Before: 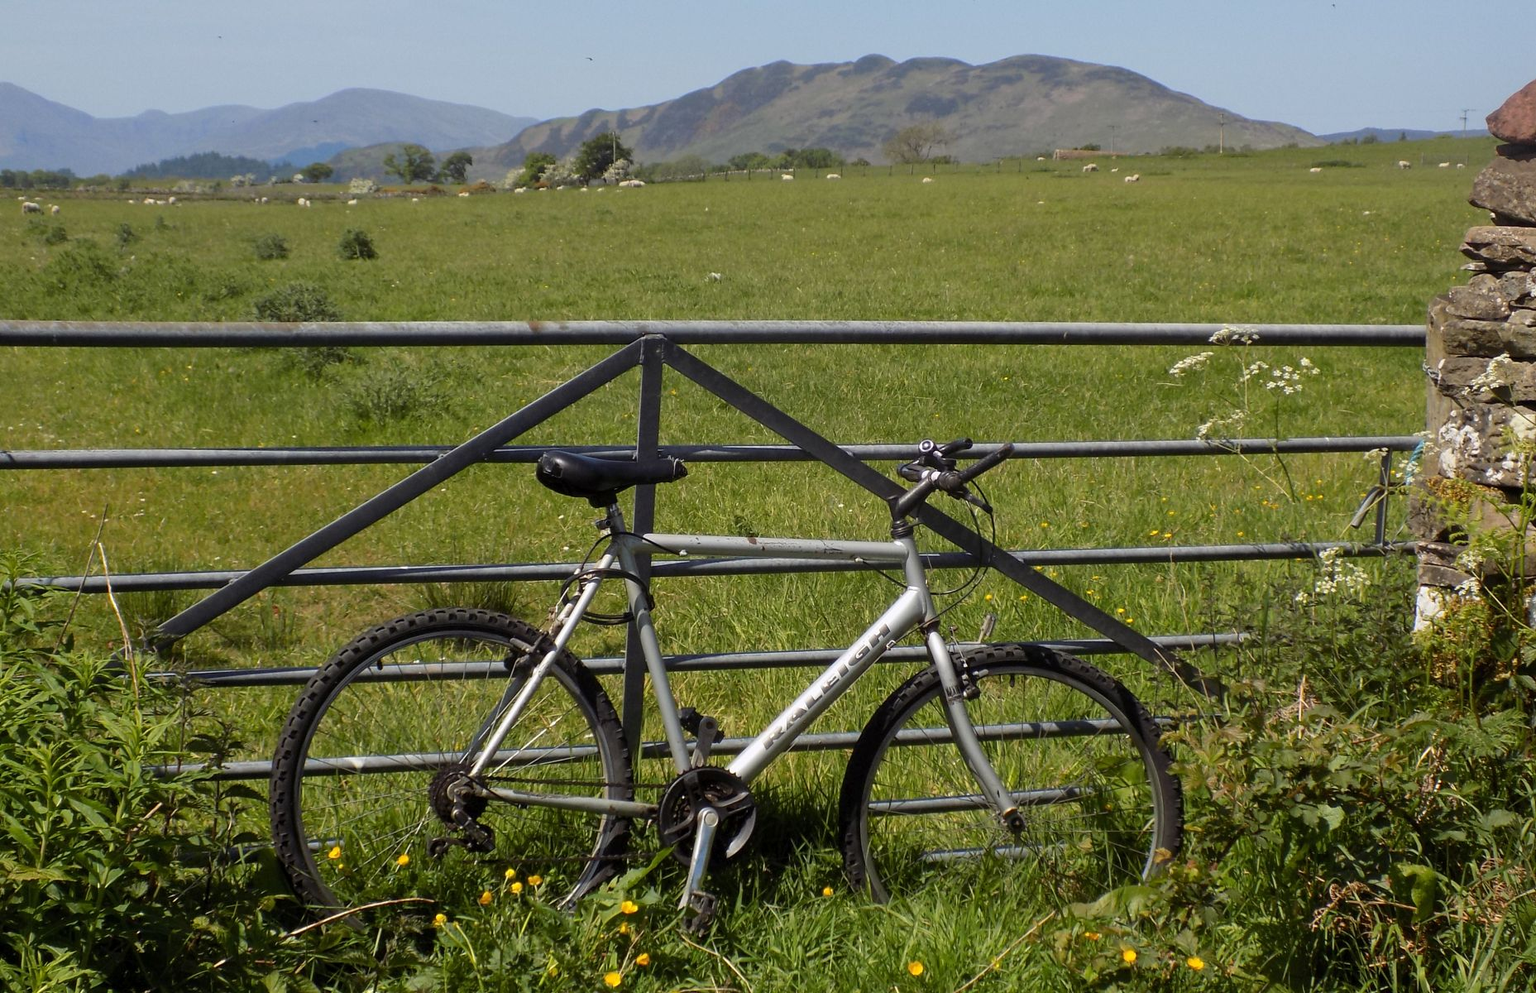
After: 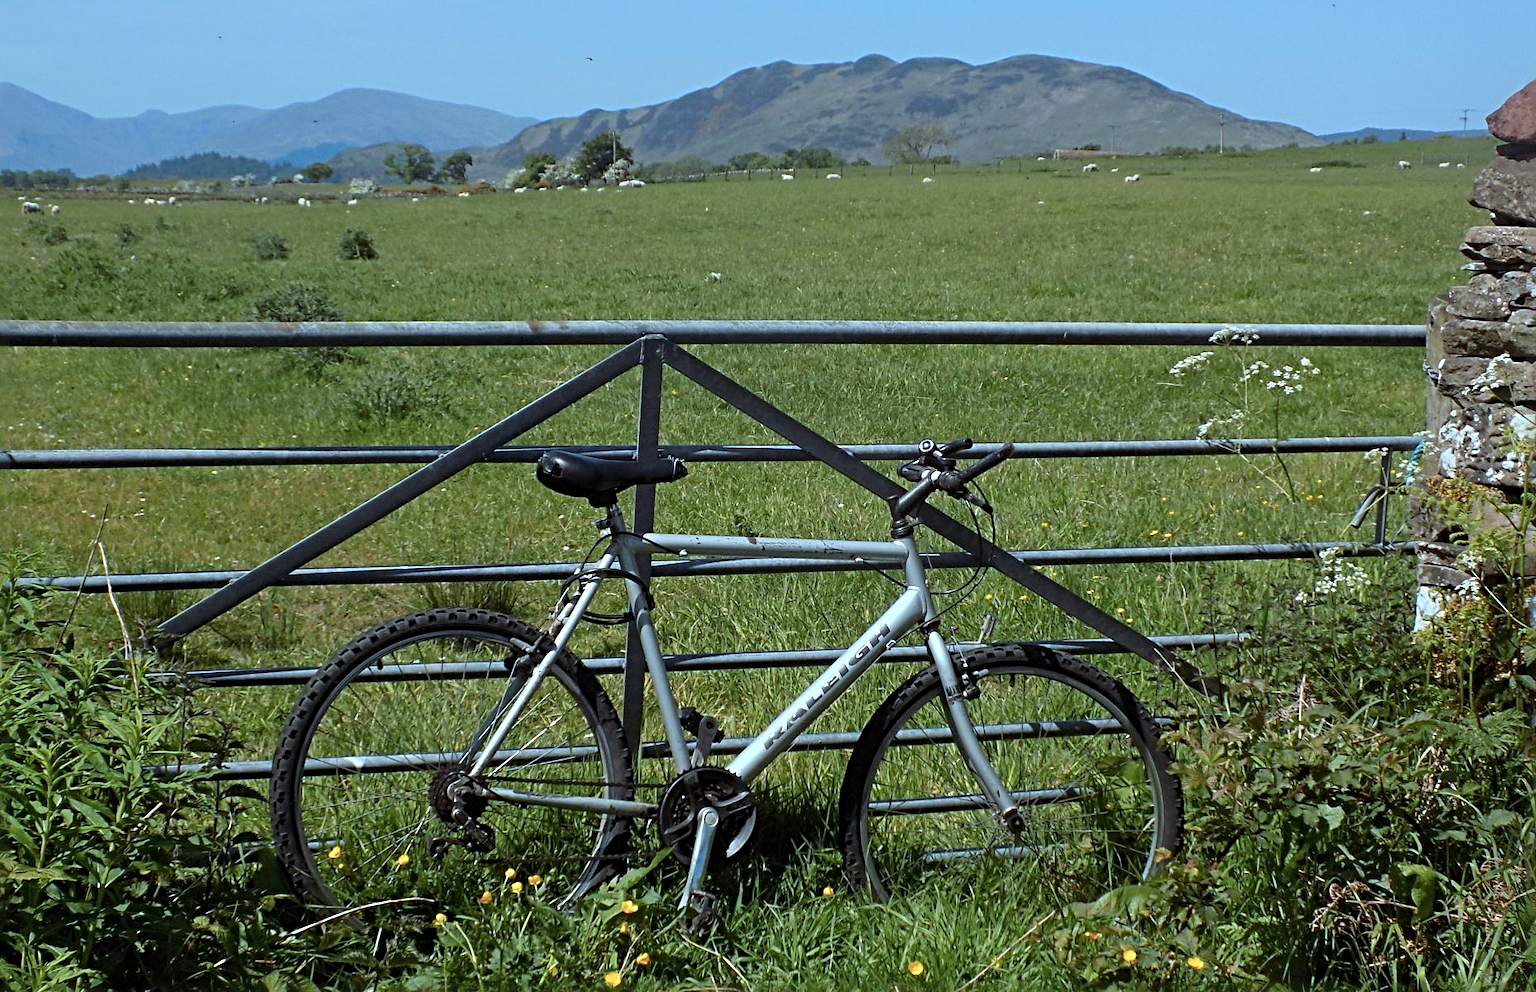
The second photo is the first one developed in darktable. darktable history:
sharpen: radius 4.883
color correction: highlights a* -9.73, highlights b* -21.22
